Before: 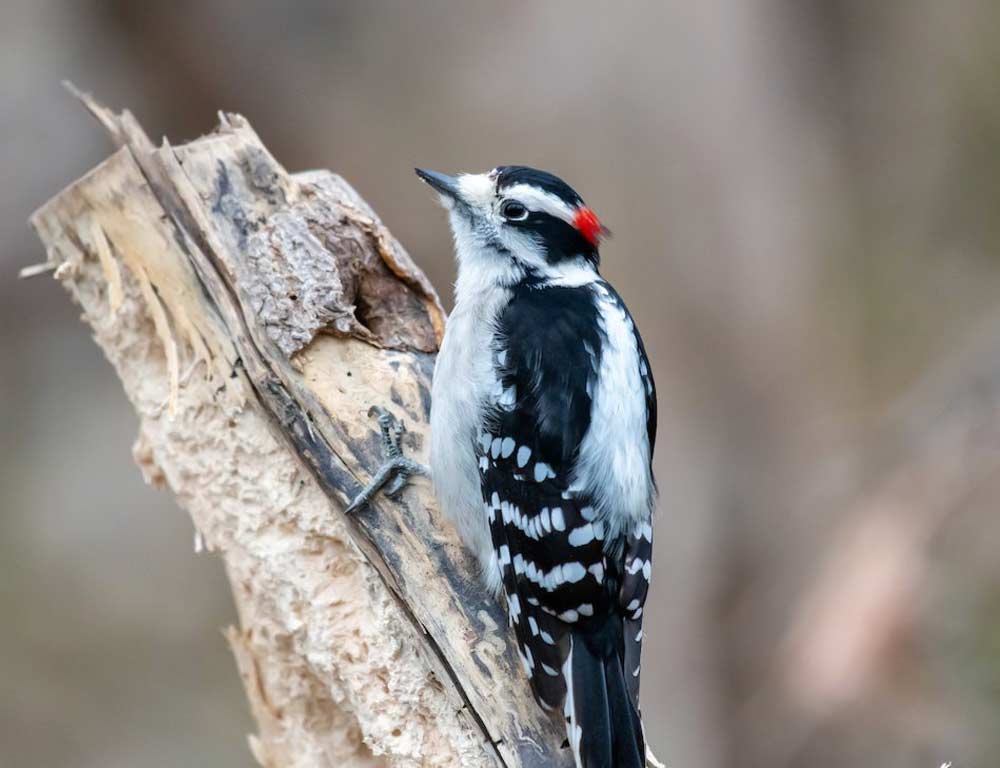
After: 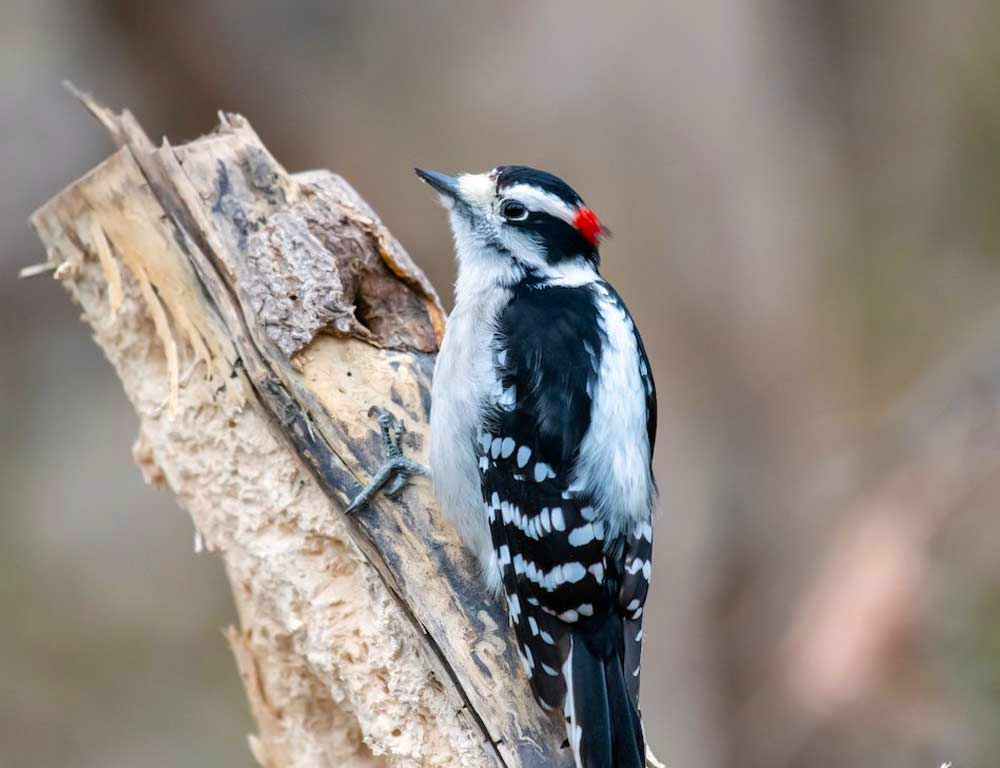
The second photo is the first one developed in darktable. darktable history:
color balance rgb: highlights gain › luminance 1.036%, highlights gain › chroma 0.48%, highlights gain › hue 43.65°, perceptual saturation grading › global saturation 25.224%
shadows and highlights: shadows 20.01, highlights -20.6, highlights color adjustment 45.17%, soften with gaussian
